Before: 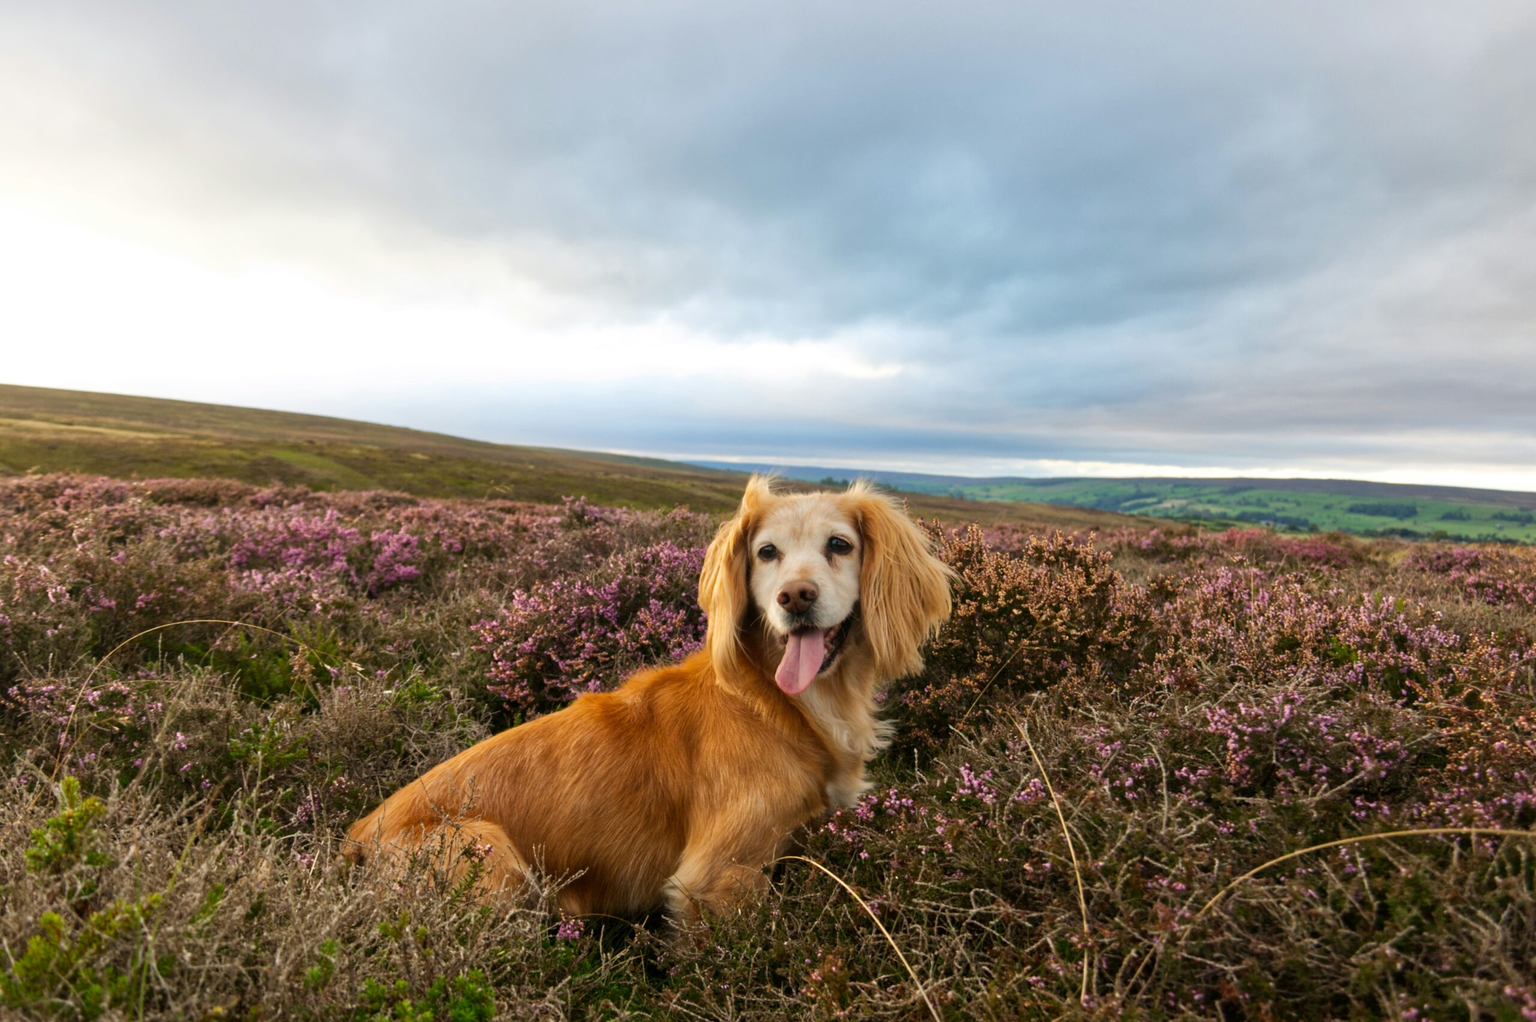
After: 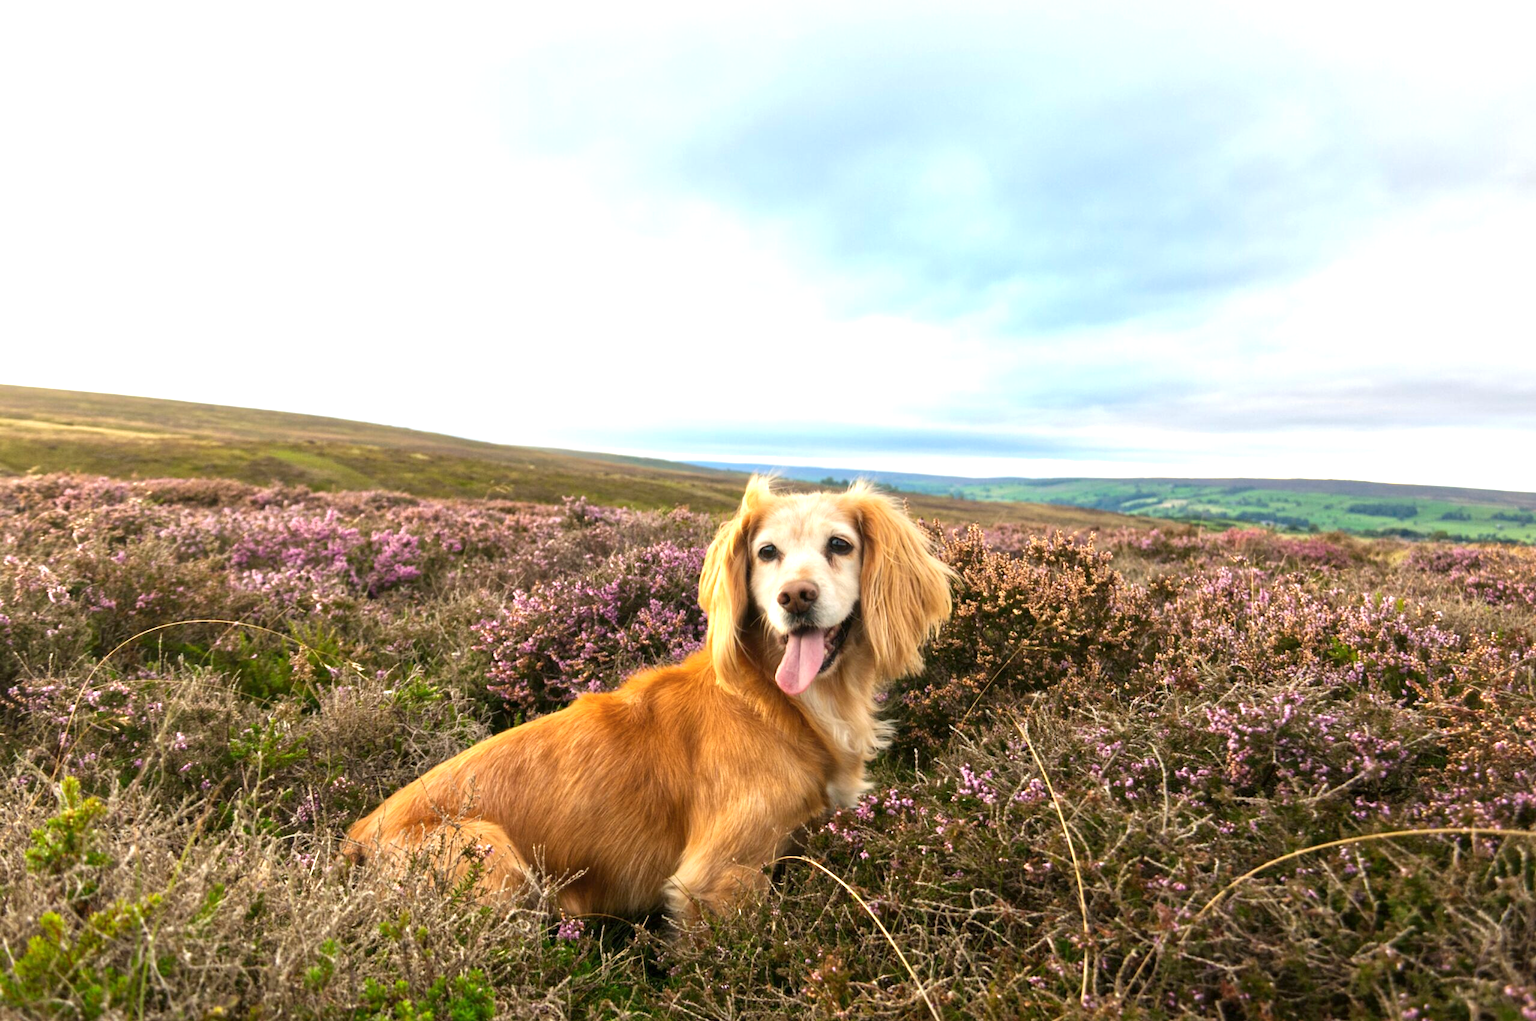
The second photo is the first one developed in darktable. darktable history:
exposure: exposure 0.95 EV, compensate highlight preservation false
color zones: curves: ch1 [(0.077, 0.436) (0.25, 0.5) (0.75, 0.5)]
